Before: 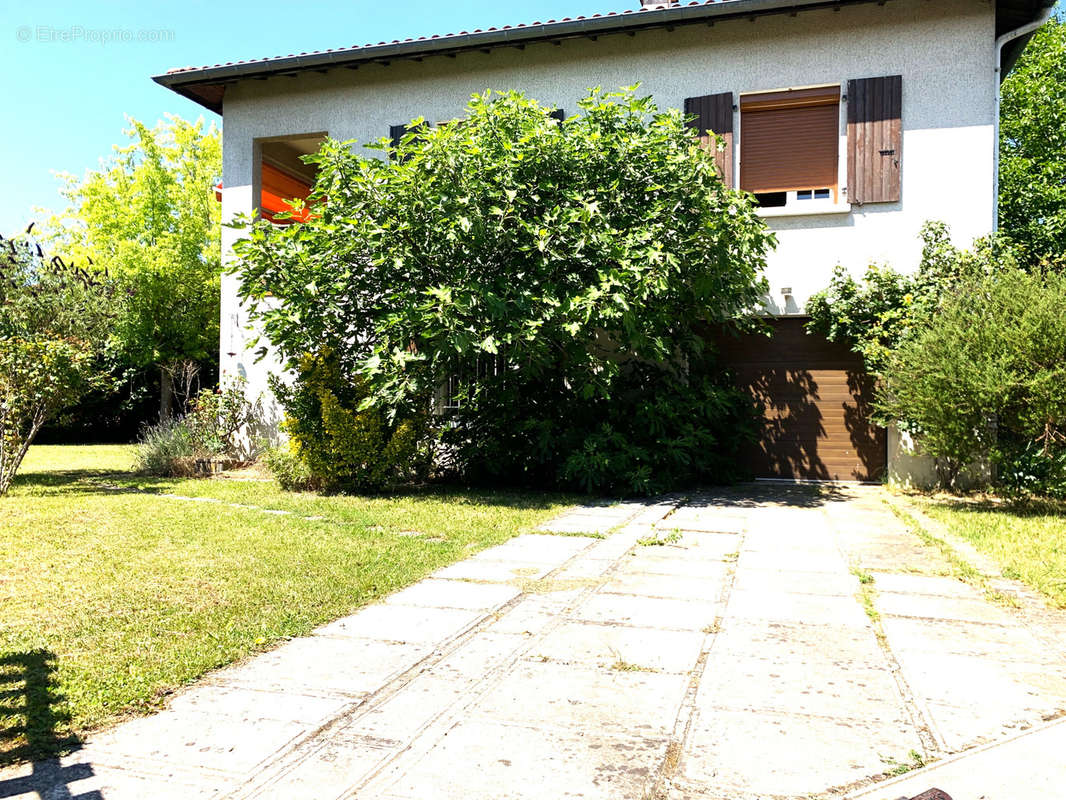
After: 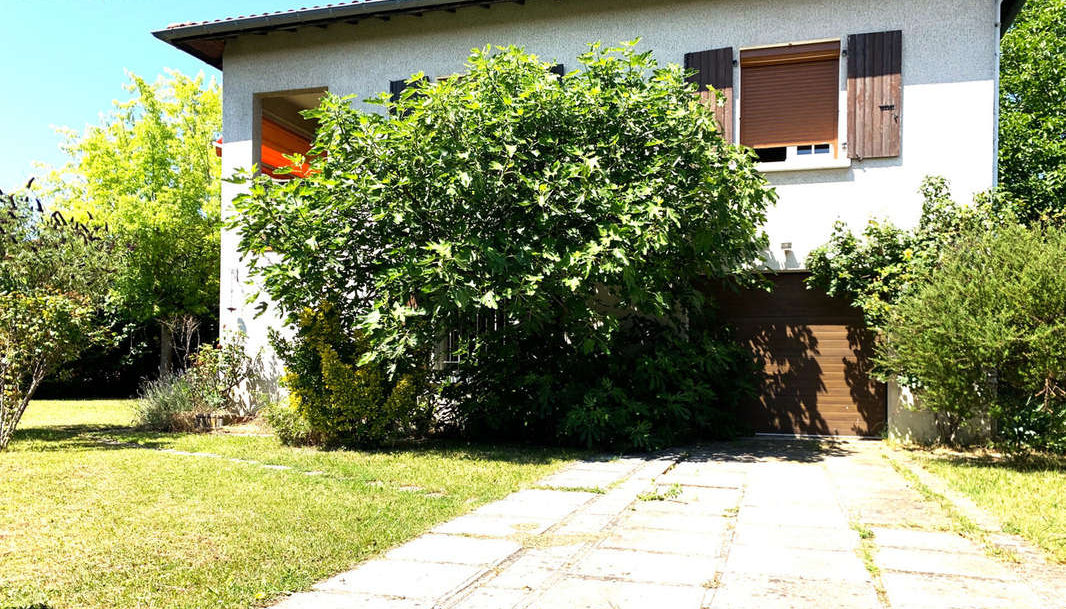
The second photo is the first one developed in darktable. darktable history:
crop: top 5.719%, bottom 18.058%
